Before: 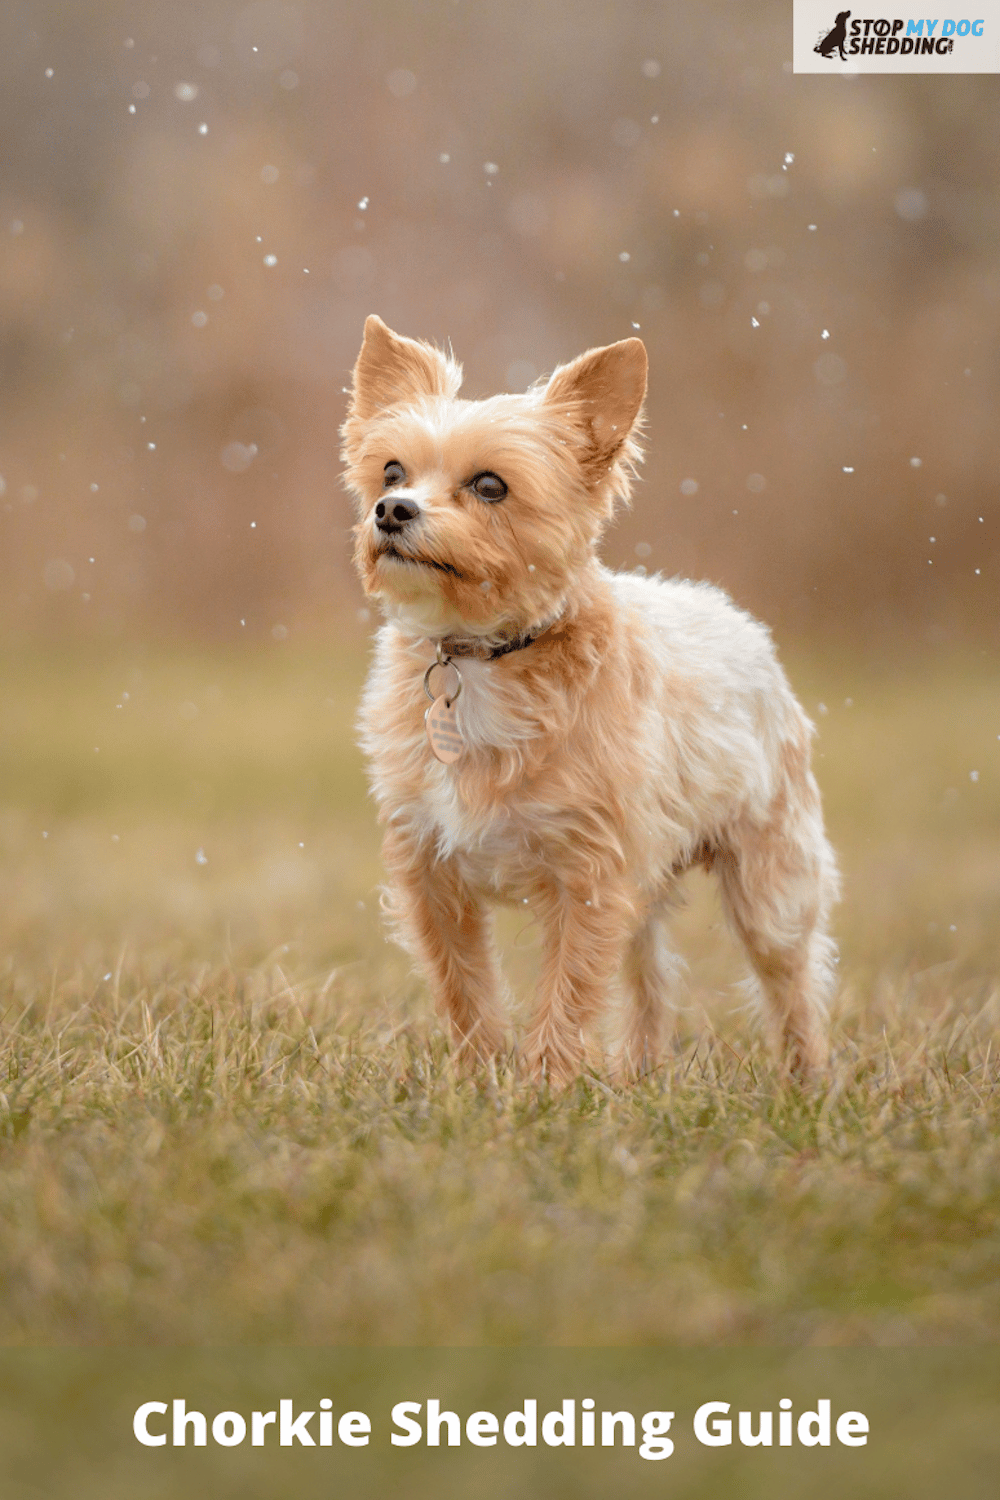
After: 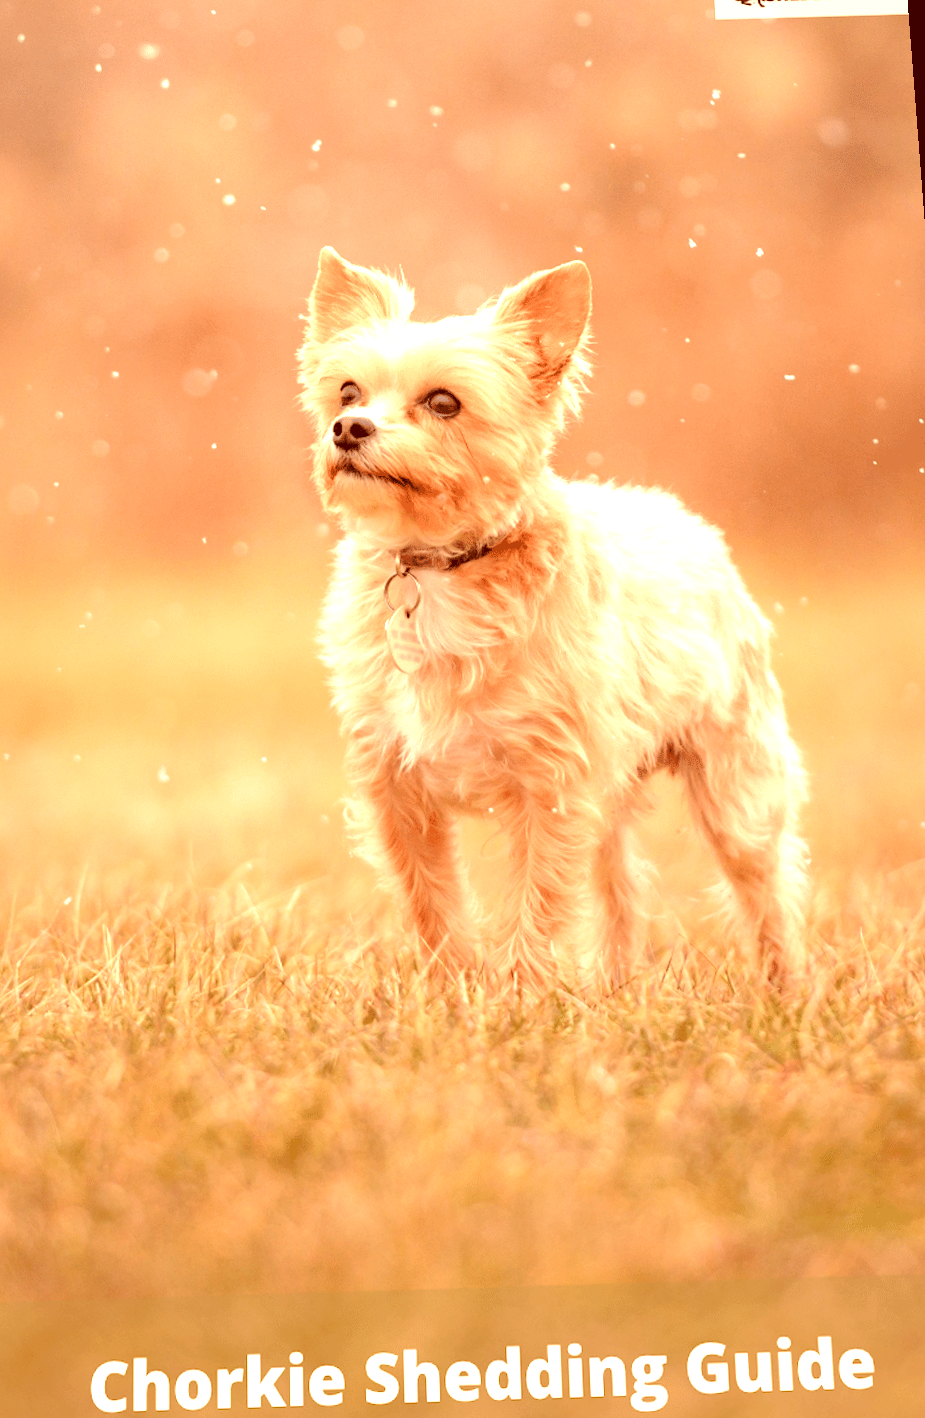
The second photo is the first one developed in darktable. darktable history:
exposure: black level correction -0.005, exposure 1 EV, compensate highlight preservation false
color correction: highlights a* 9.03, highlights b* 8.71, shadows a* 40, shadows b* 40, saturation 0.8
white balance: red 1.138, green 0.996, blue 0.812
rotate and perspective: rotation -1.68°, lens shift (vertical) -0.146, crop left 0.049, crop right 0.912, crop top 0.032, crop bottom 0.96
